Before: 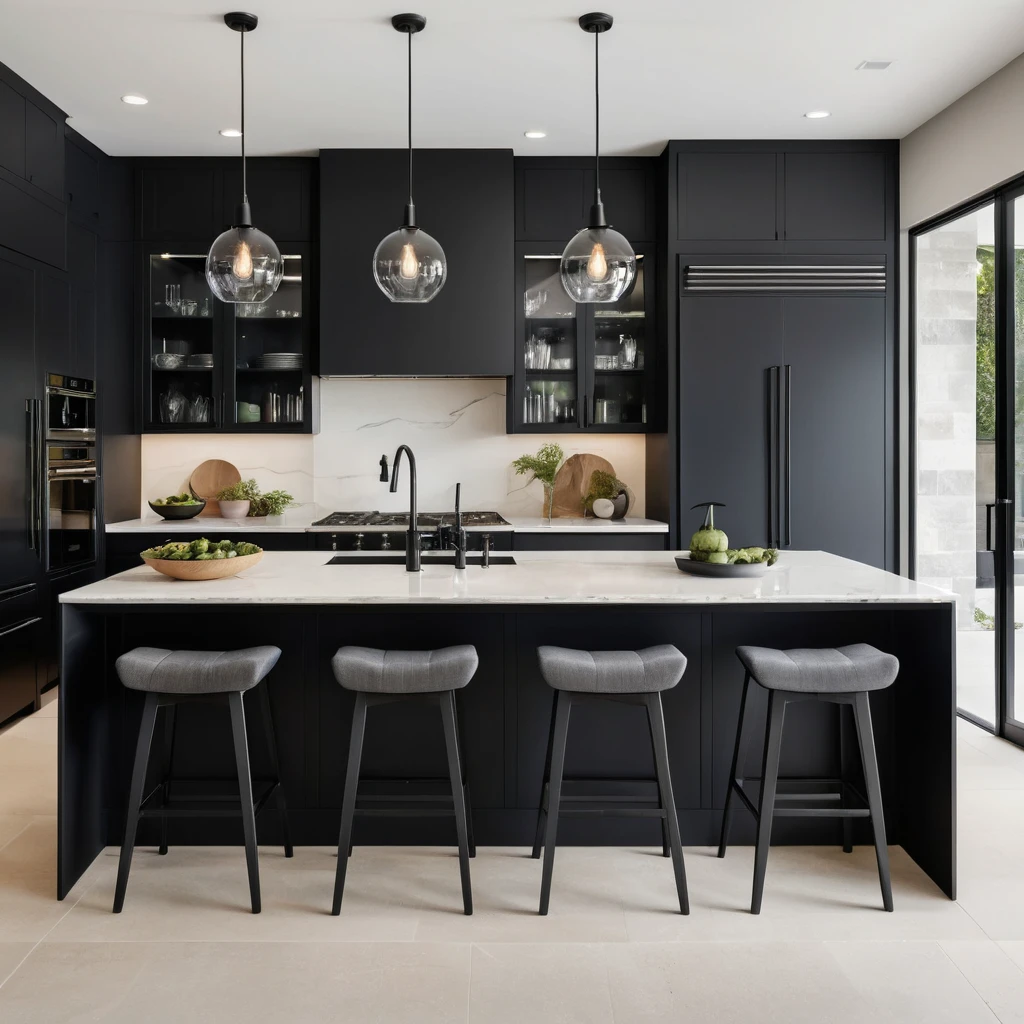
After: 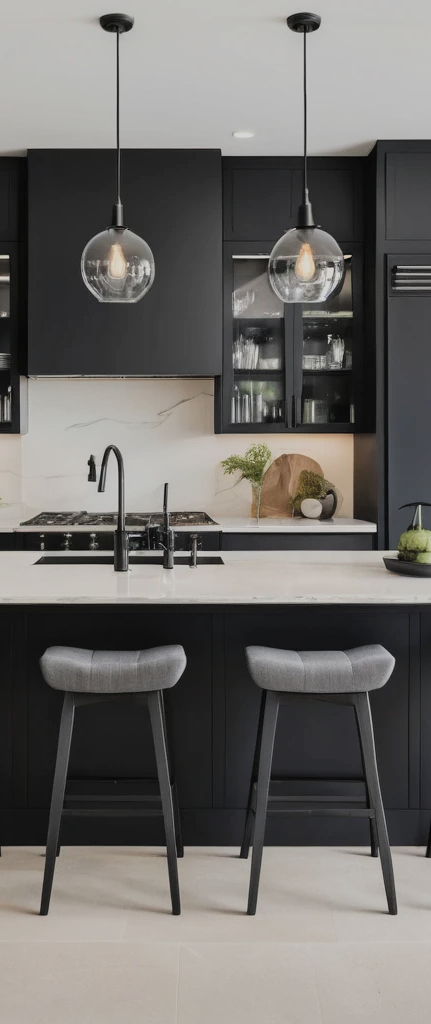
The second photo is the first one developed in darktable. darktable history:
filmic rgb: black relative exposure -7.48 EV, white relative exposure 4.83 EV, hardness 3.4, color science v6 (2022)
crop: left 28.583%, right 29.231%
local contrast: highlights 100%, shadows 100%, detail 120%, midtone range 0.2
color balance: lift [1.007, 1, 1, 1], gamma [1.097, 1, 1, 1]
